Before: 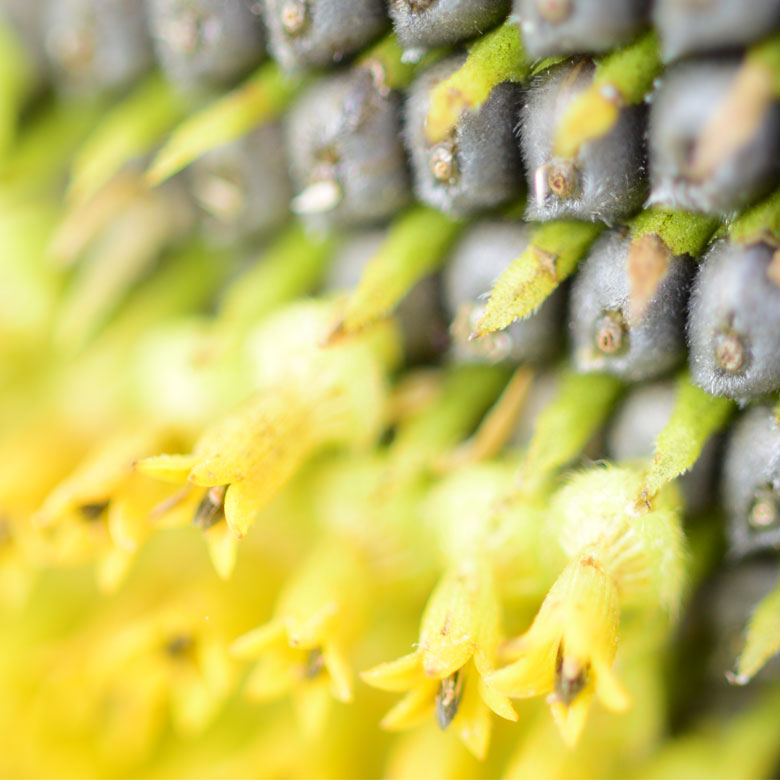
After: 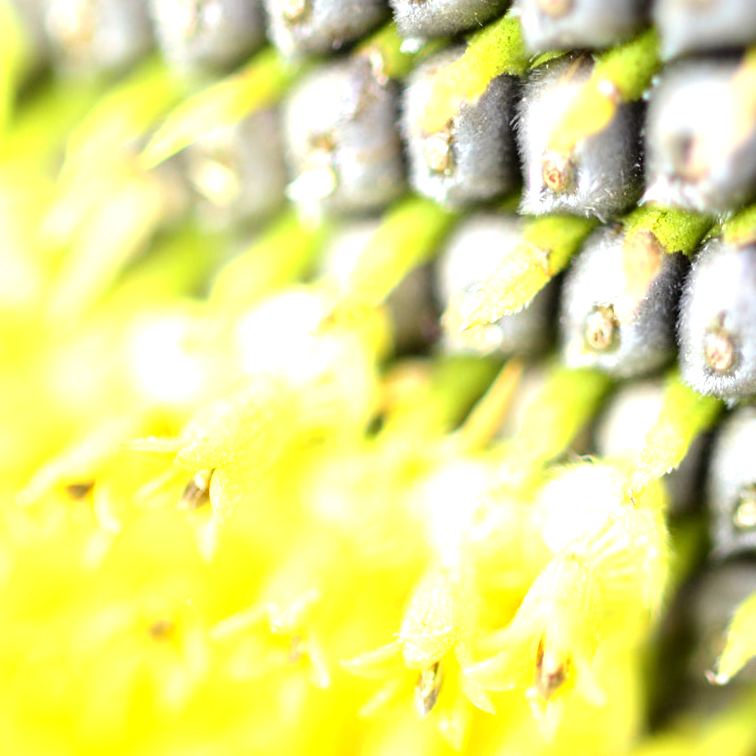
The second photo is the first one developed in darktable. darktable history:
crop and rotate: angle -1.78°
tone equalizer: -8 EV -1.06 EV, -7 EV -0.986 EV, -6 EV -0.863 EV, -5 EV -0.568 EV, -3 EV 0.579 EV, -2 EV 0.86 EV, -1 EV 0.992 EV, +0 EV 1.08 EV
